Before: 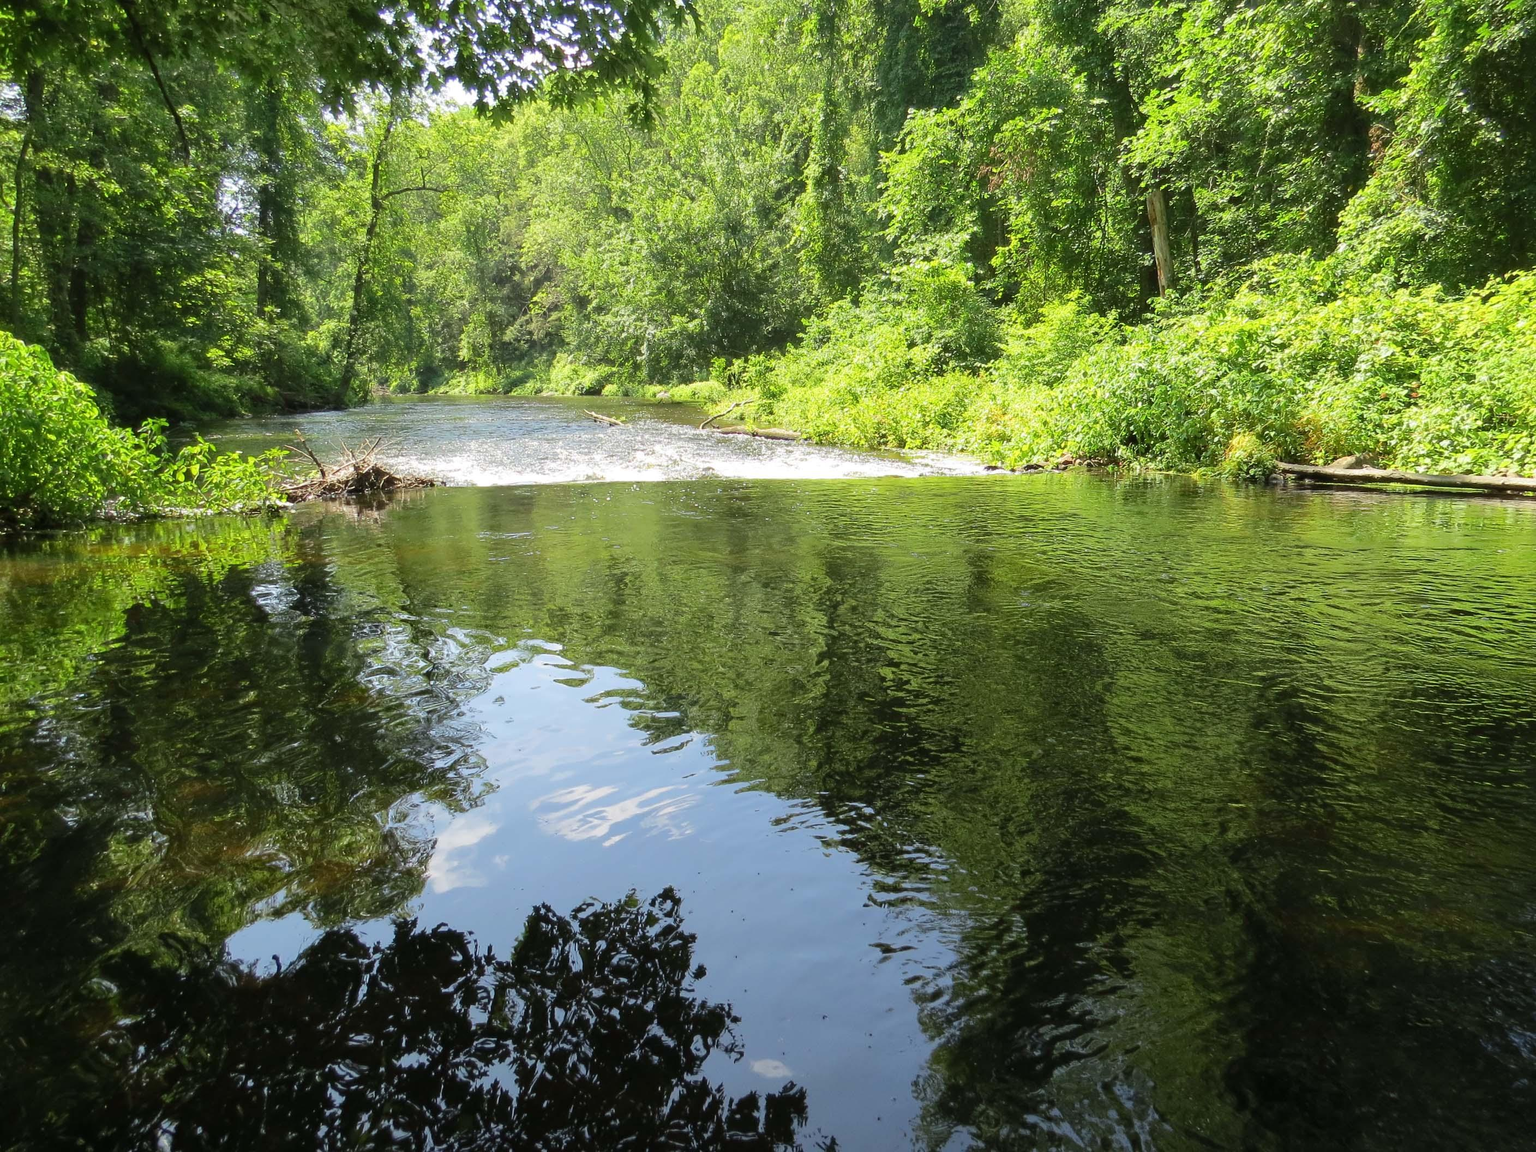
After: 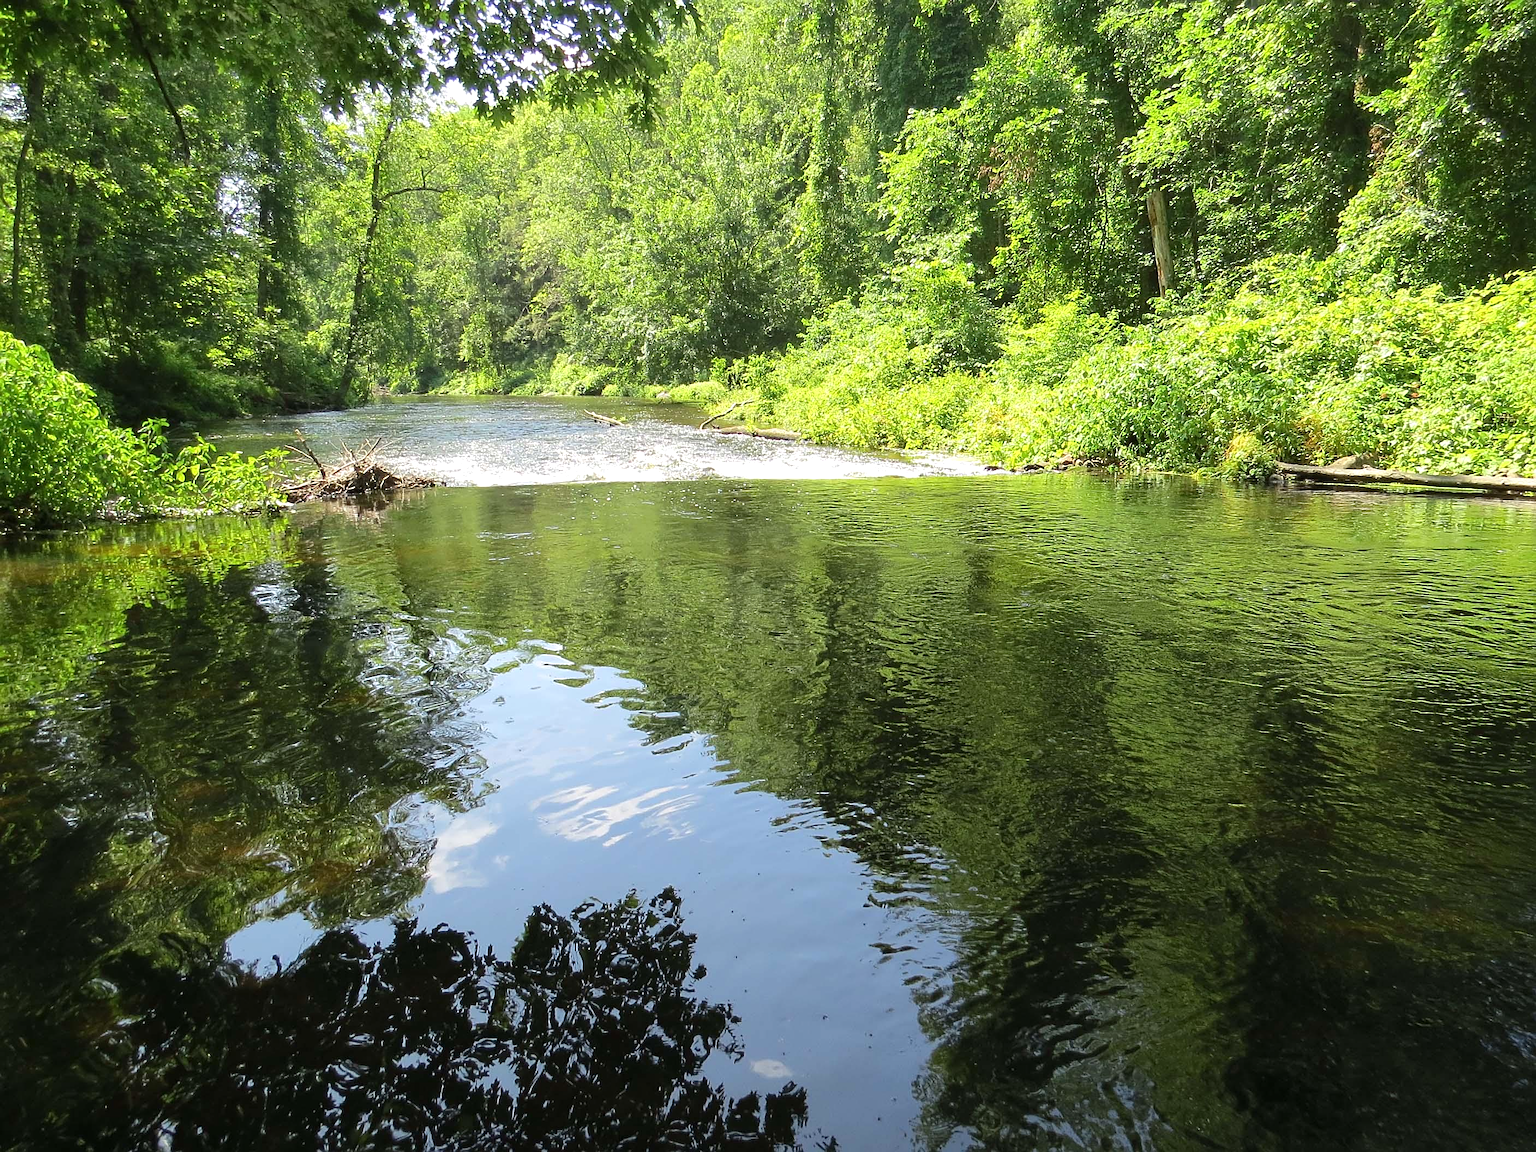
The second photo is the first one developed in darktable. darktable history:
sharpen: on, module defaults
exposure: exposure 0.201 EV, compensate exposure bias true, compensate highlight preservation false
